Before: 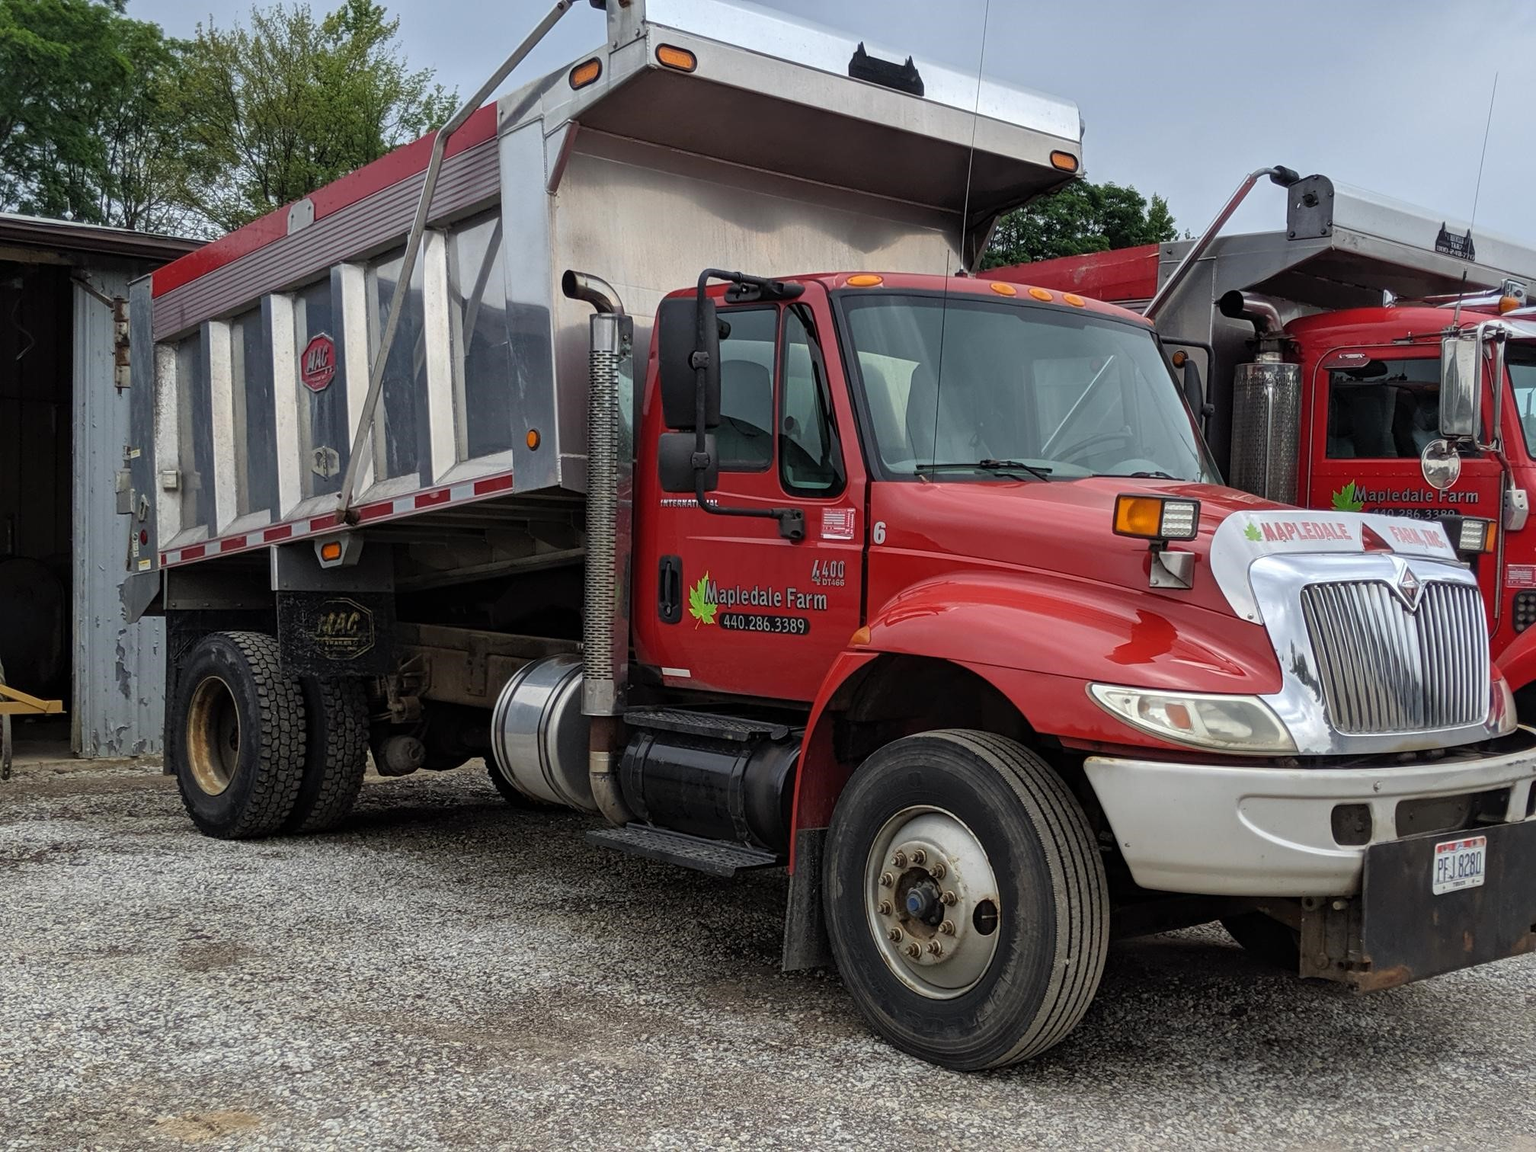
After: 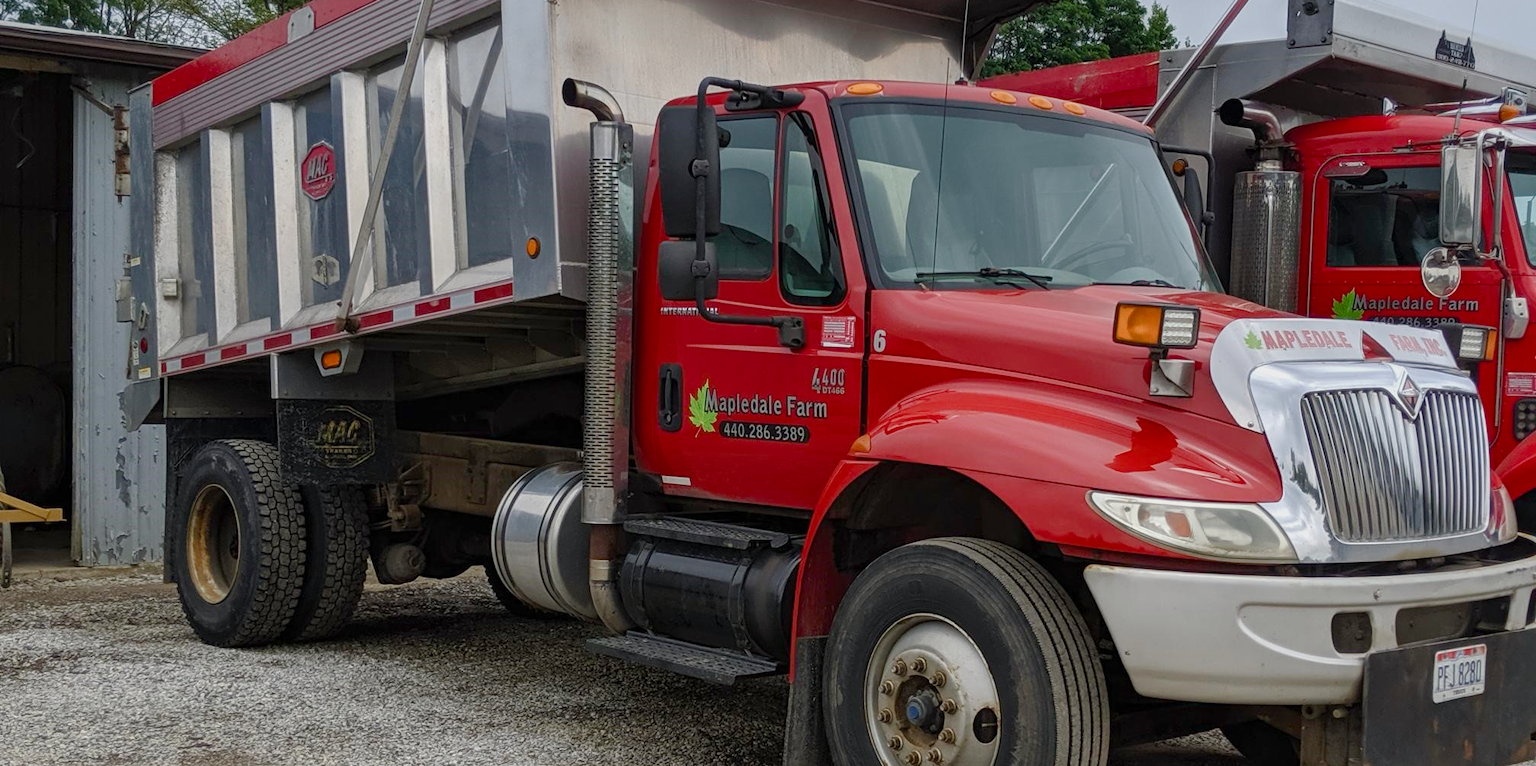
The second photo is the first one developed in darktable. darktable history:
crop: top 16.727%, bottom 16.727%
color balance rgb: shadows lift › chroma 1%, shadows lift › hue 113°, highlights gain › chroma 0.2%, highlights gain › hue 333°, perceptual saturation grading › global saturation 20%, perceptual saturation grading › highlights -50%, perceptual saturation grading › shadows 25%, contrast -10%
